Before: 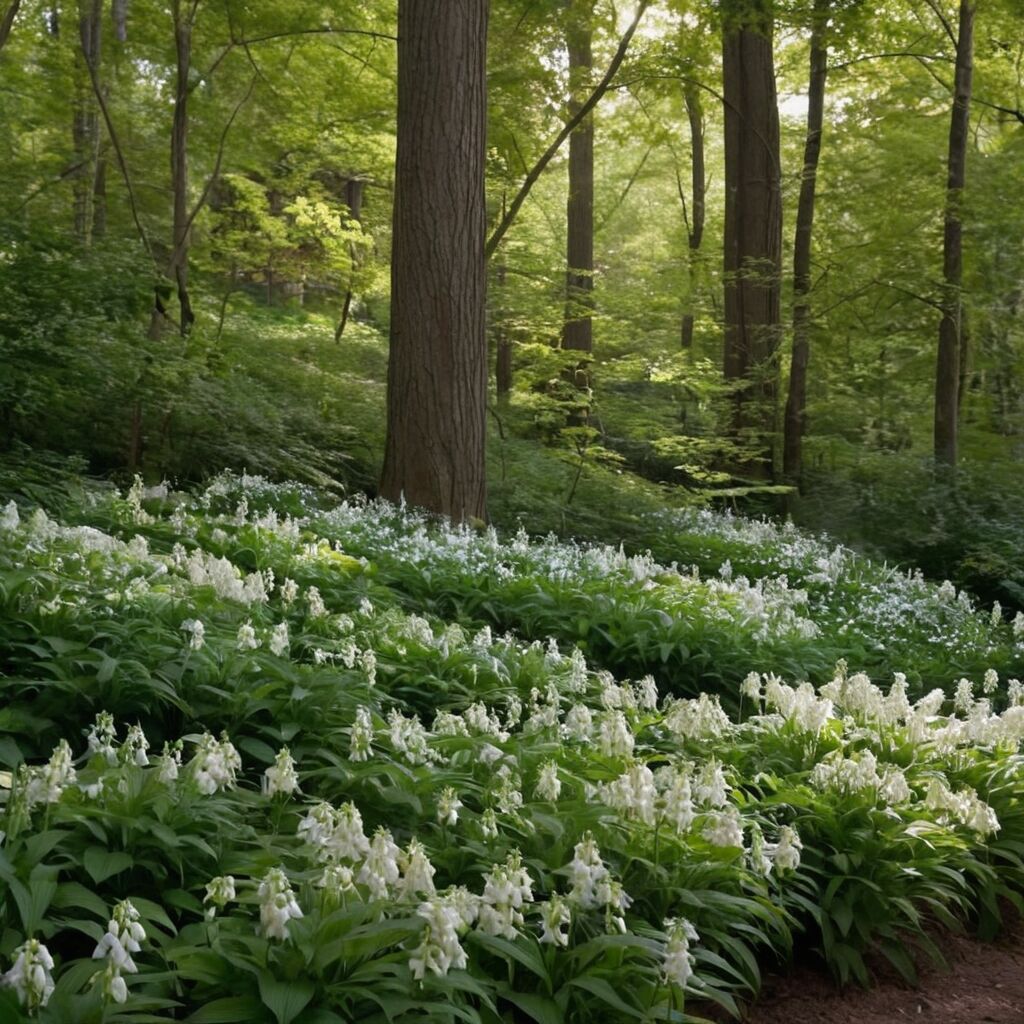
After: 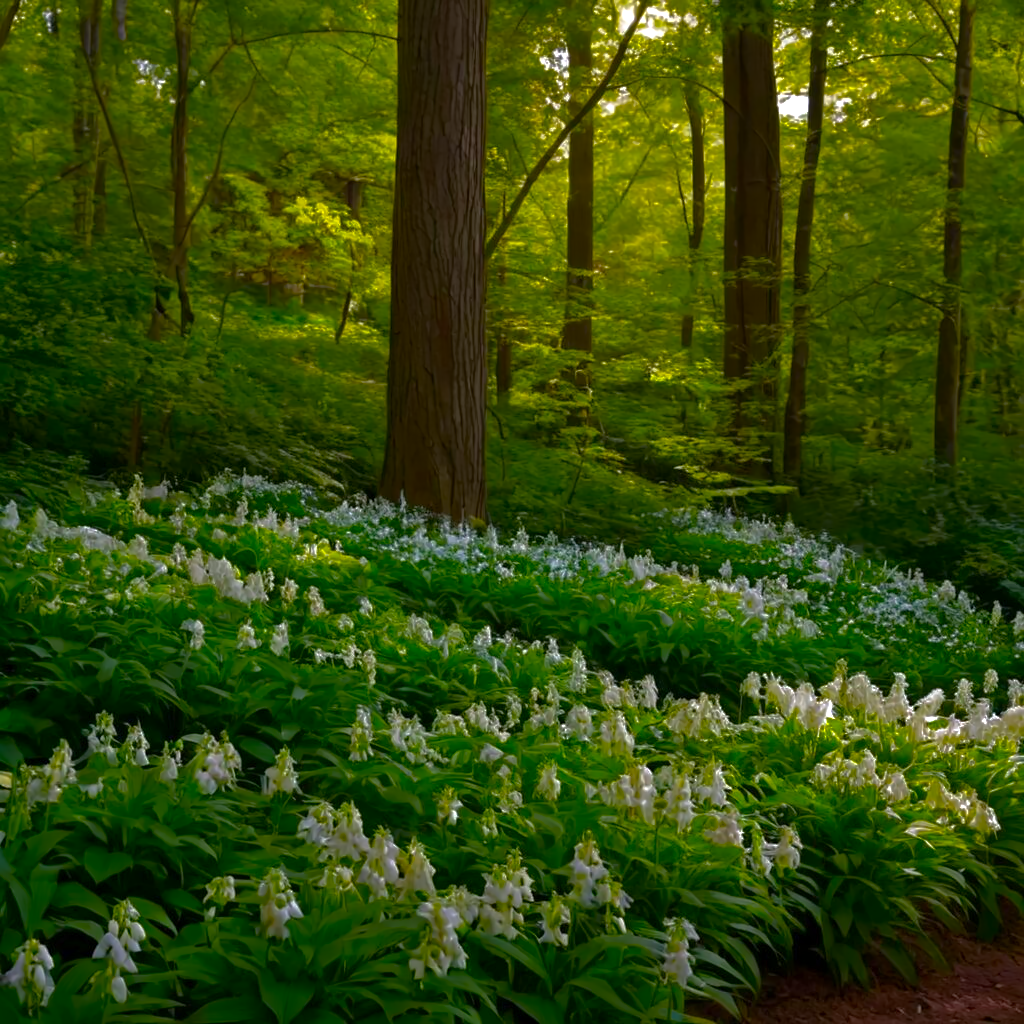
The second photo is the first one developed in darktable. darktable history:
base curve: curves: ch0 [(0, 0) (0.841, 0.609) (1, 1)]
tone equalizer: -8 EV 0.06 EV, smoothing diameter 25%, edges refinement/feathering 10, preserve details guided filter
color balance: input saturation 134.34%, contrast -10.04%, contrast fulcrum 19.67%, output saturation 133.51%
exposure: black level correction 0.009, exposure 0.119 EV
haze removal: strength 0.53, distance 0.925
denoise (profiled): patch size 2, search radius 4, preserve shadows 1.02, bias correction -0.395, scattering 0.3, a [0, 0, 0], mode non-local means
